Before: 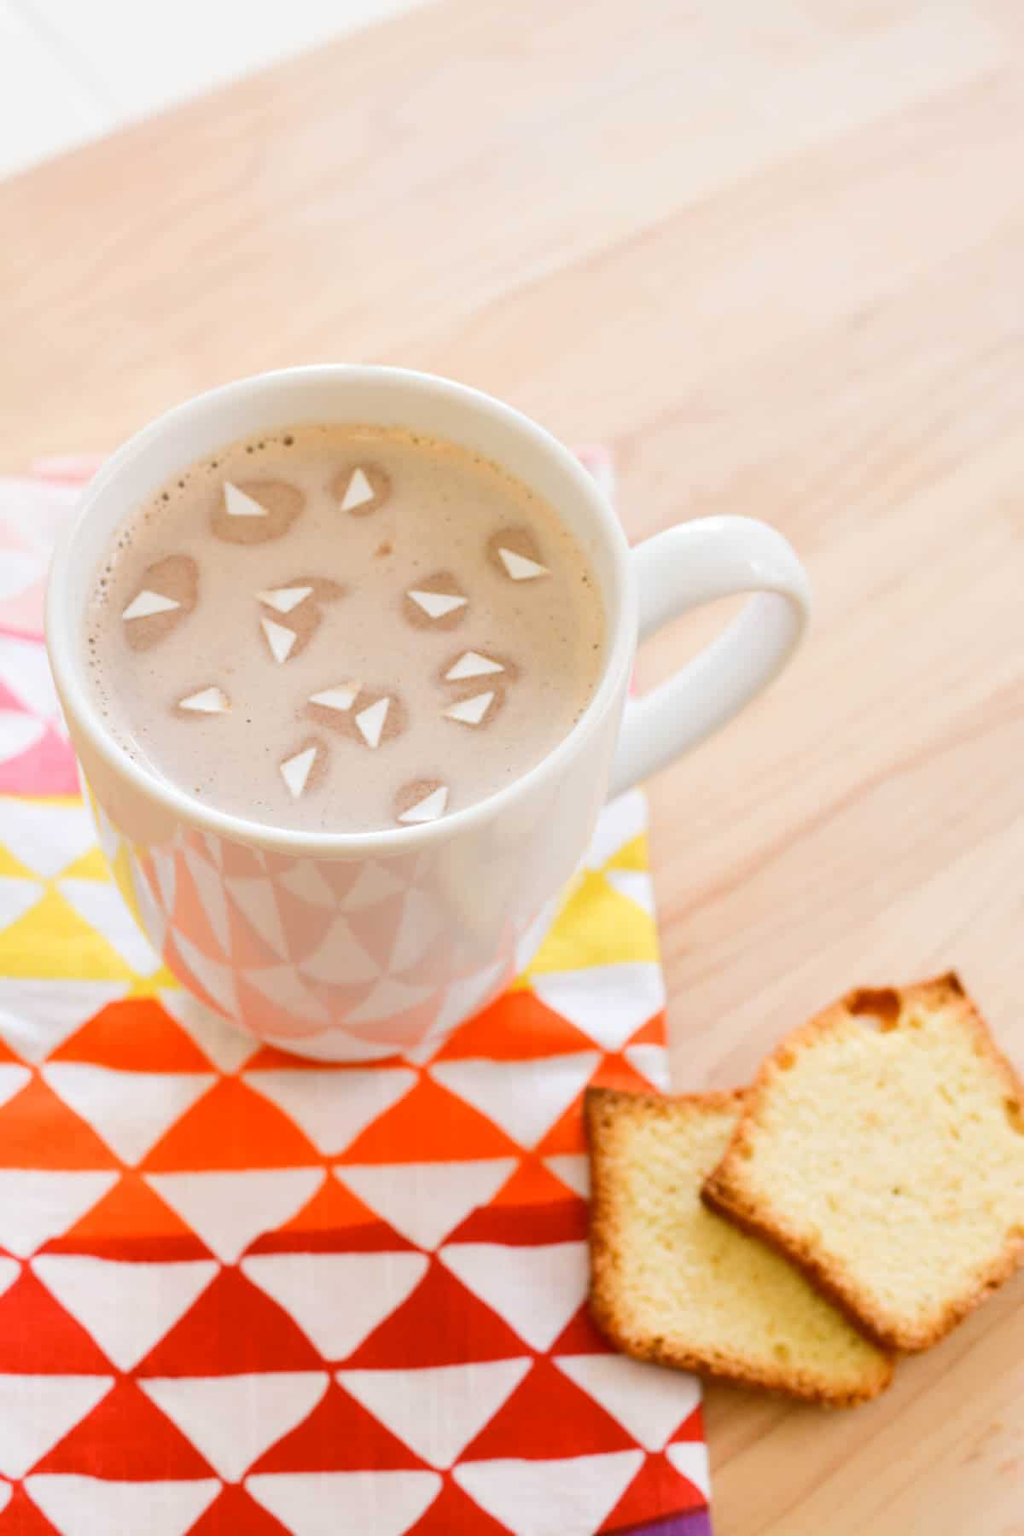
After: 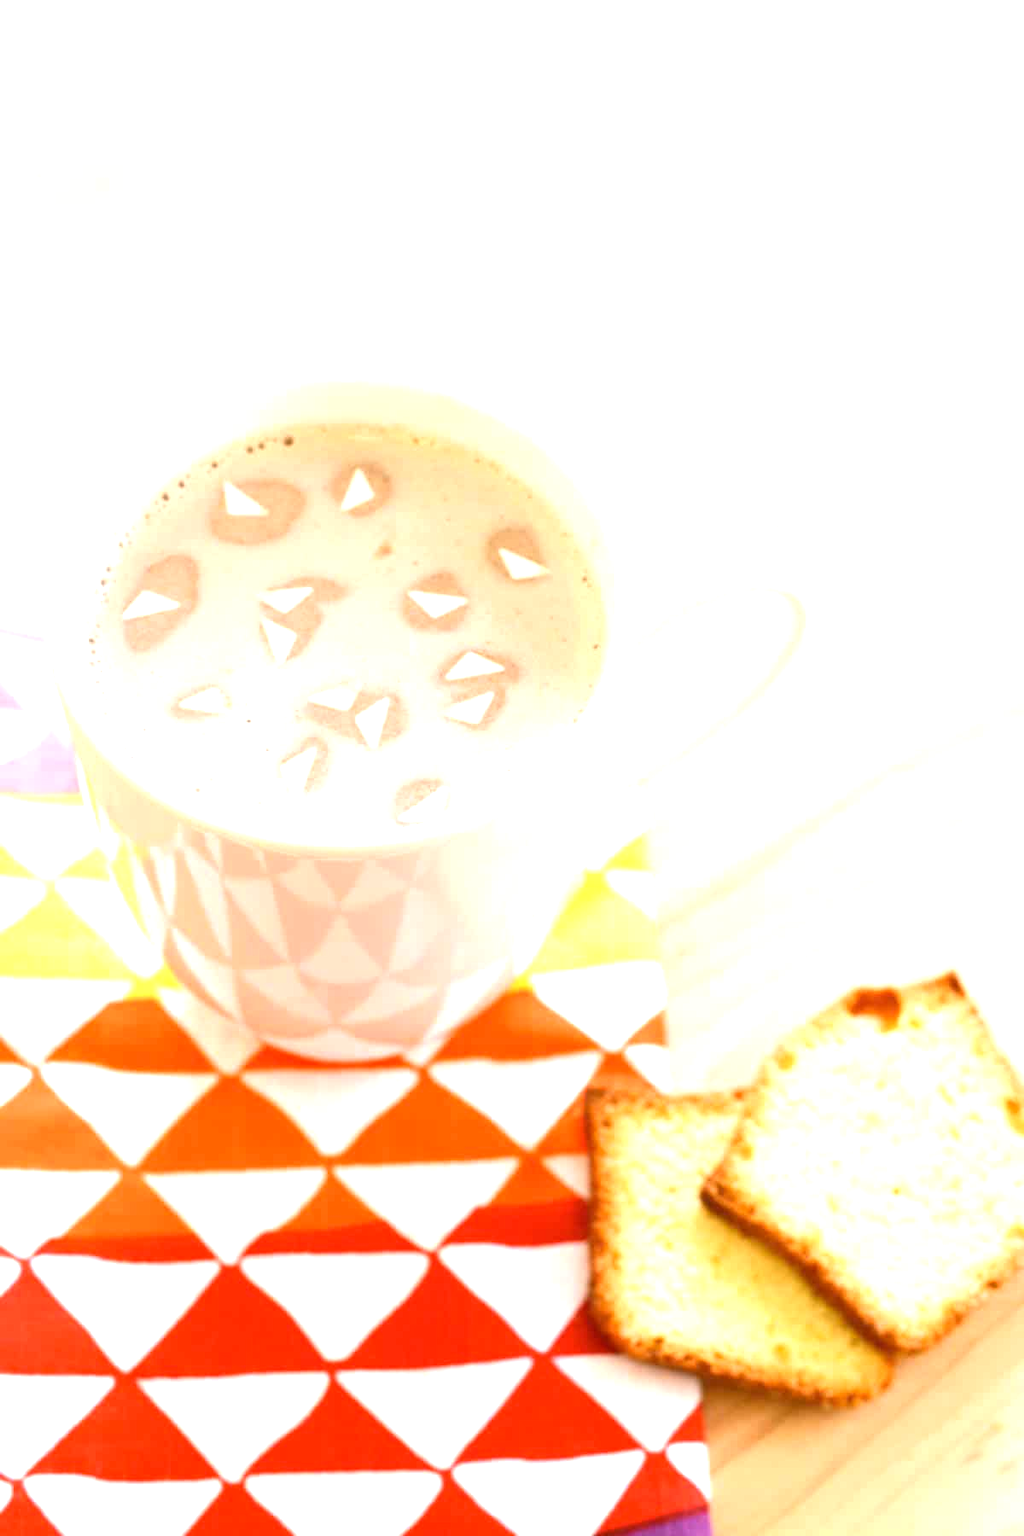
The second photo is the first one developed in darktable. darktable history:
tone equalizer: -8 EV -1.07 EV, -7 EV -0.997 EV, -6 EV -0.849 EV, -5 EV -0.61 EV, -3 EV 0.564 EV, -2 EV 0.868 EV, -1 EV 0.996 EV, +0 EV 1.06 EV, luminance estimator HSV value / RGB max
